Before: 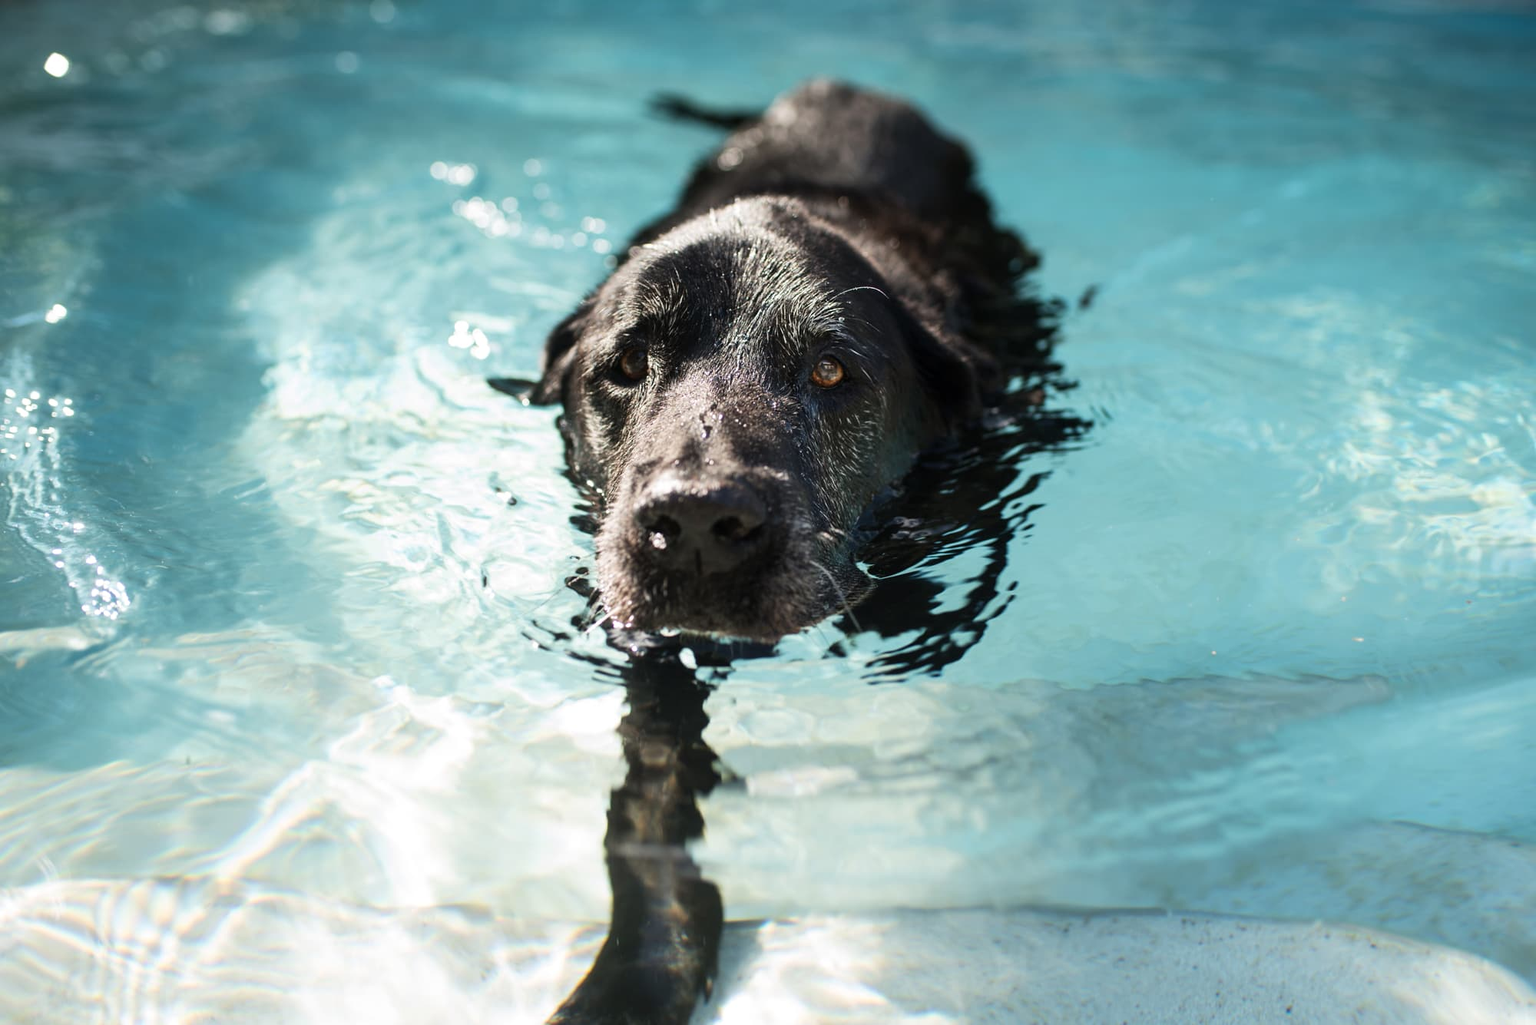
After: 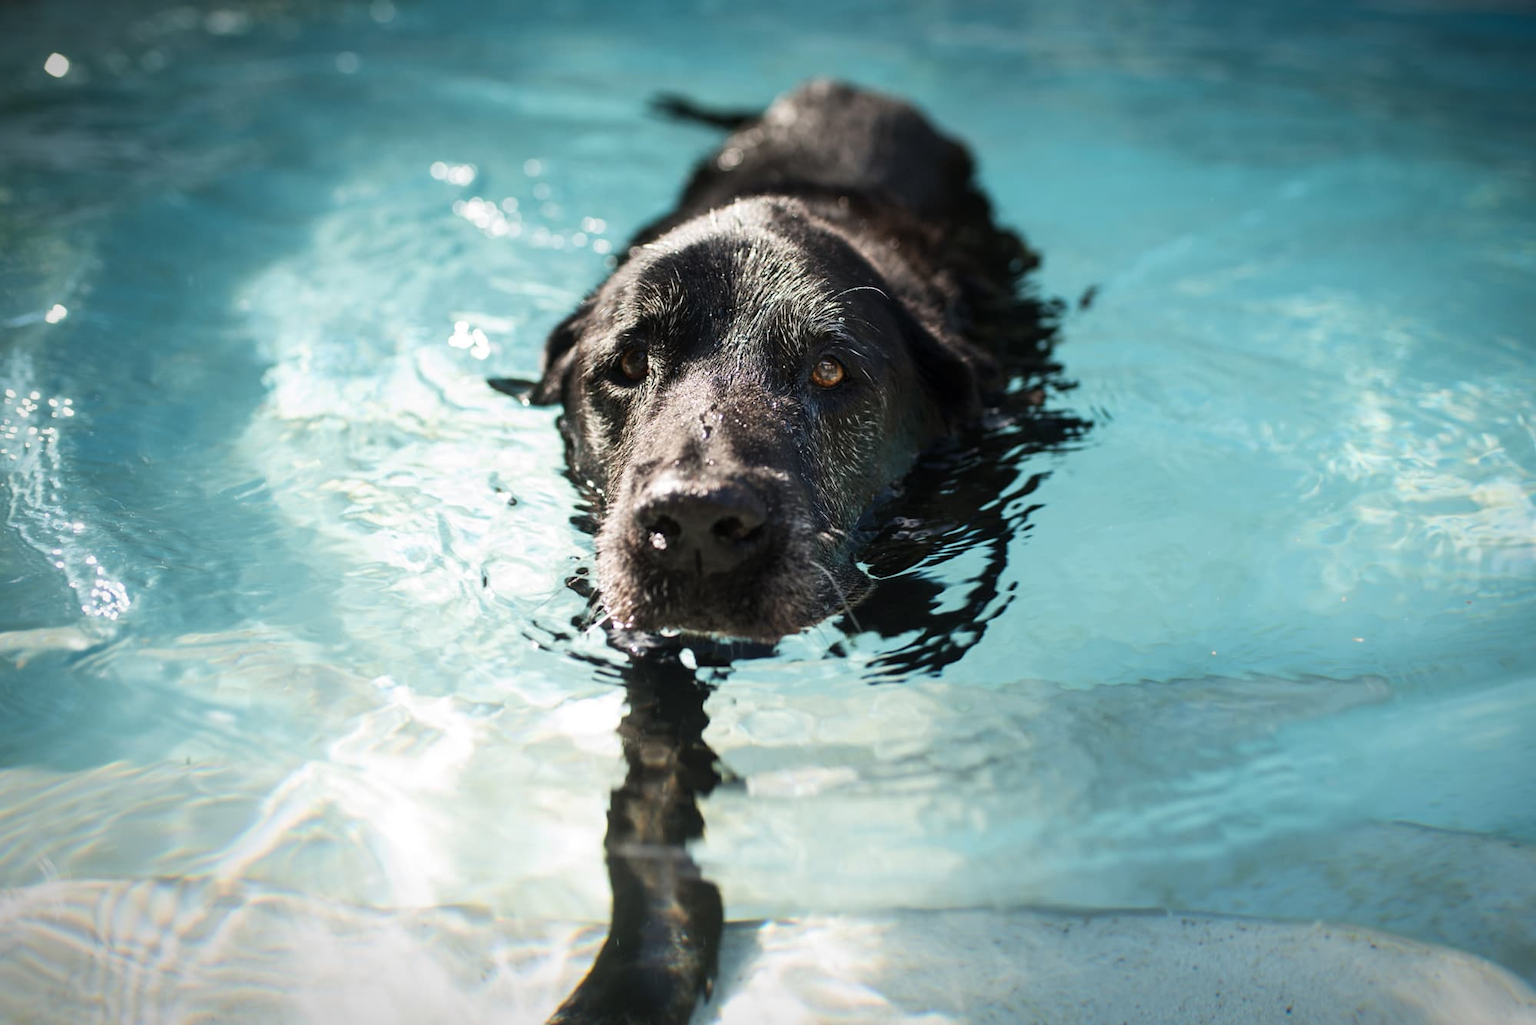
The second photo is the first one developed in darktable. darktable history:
vignetting: saturation 0.04, automatic ratio true
